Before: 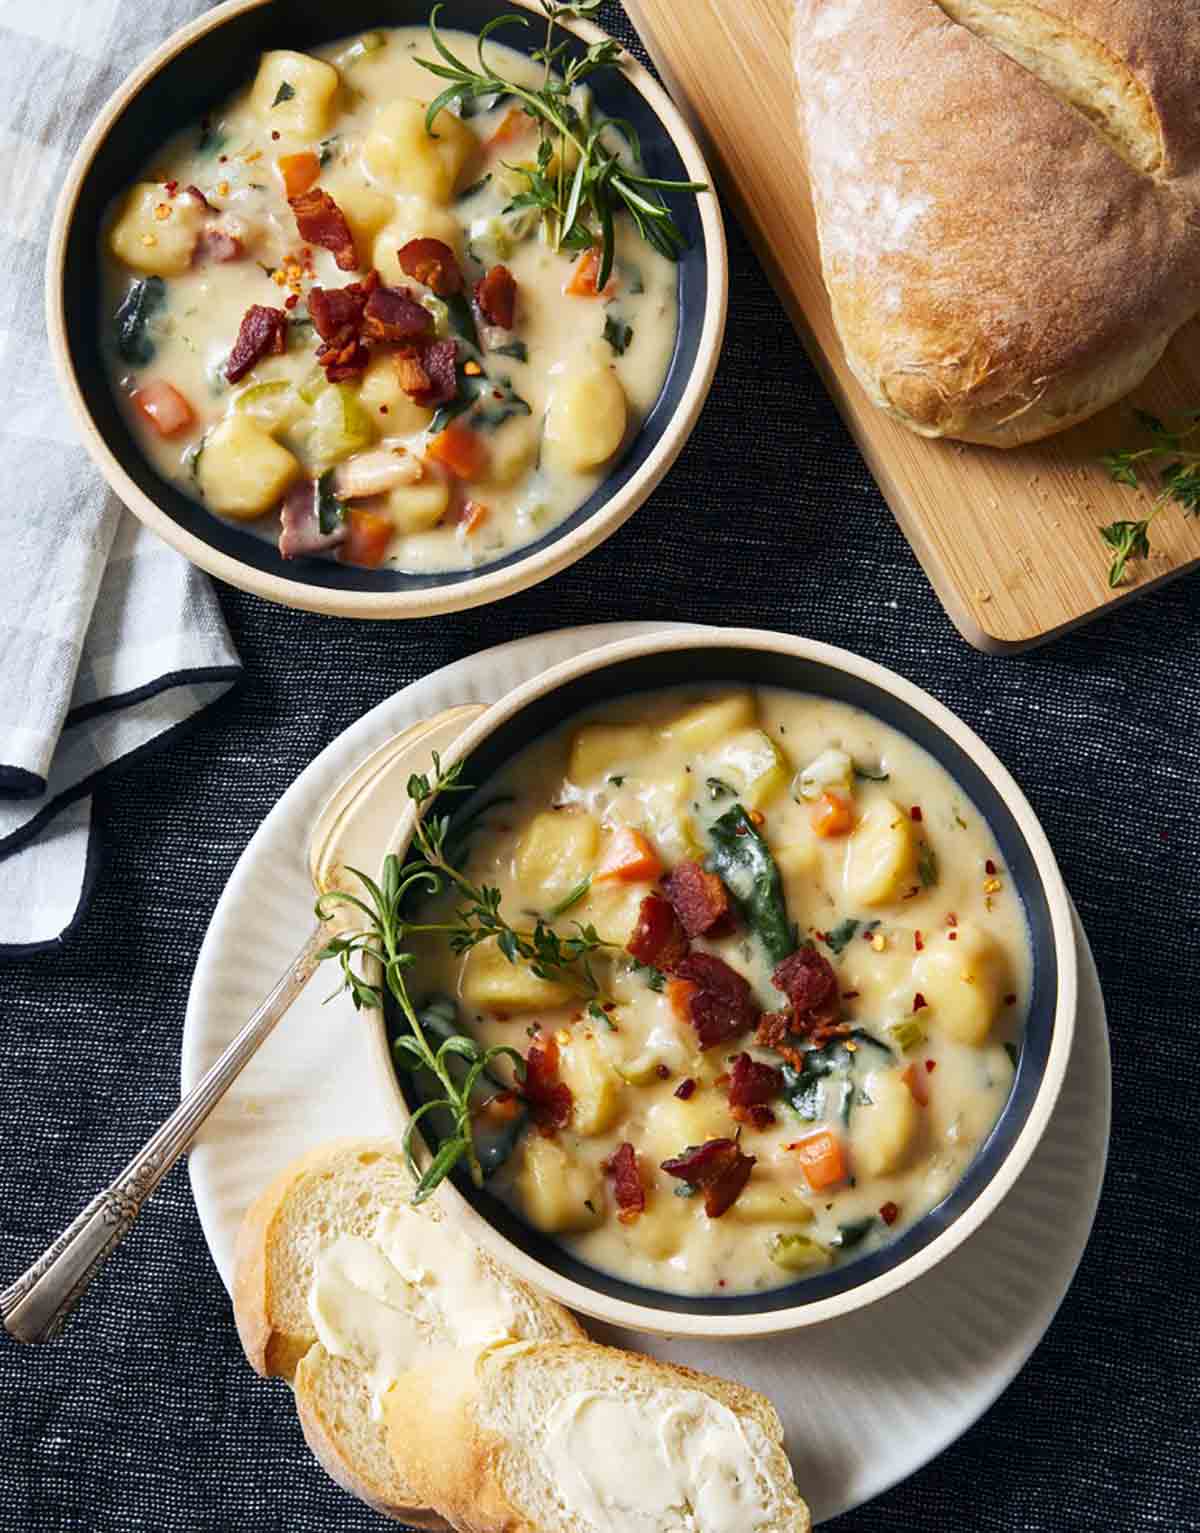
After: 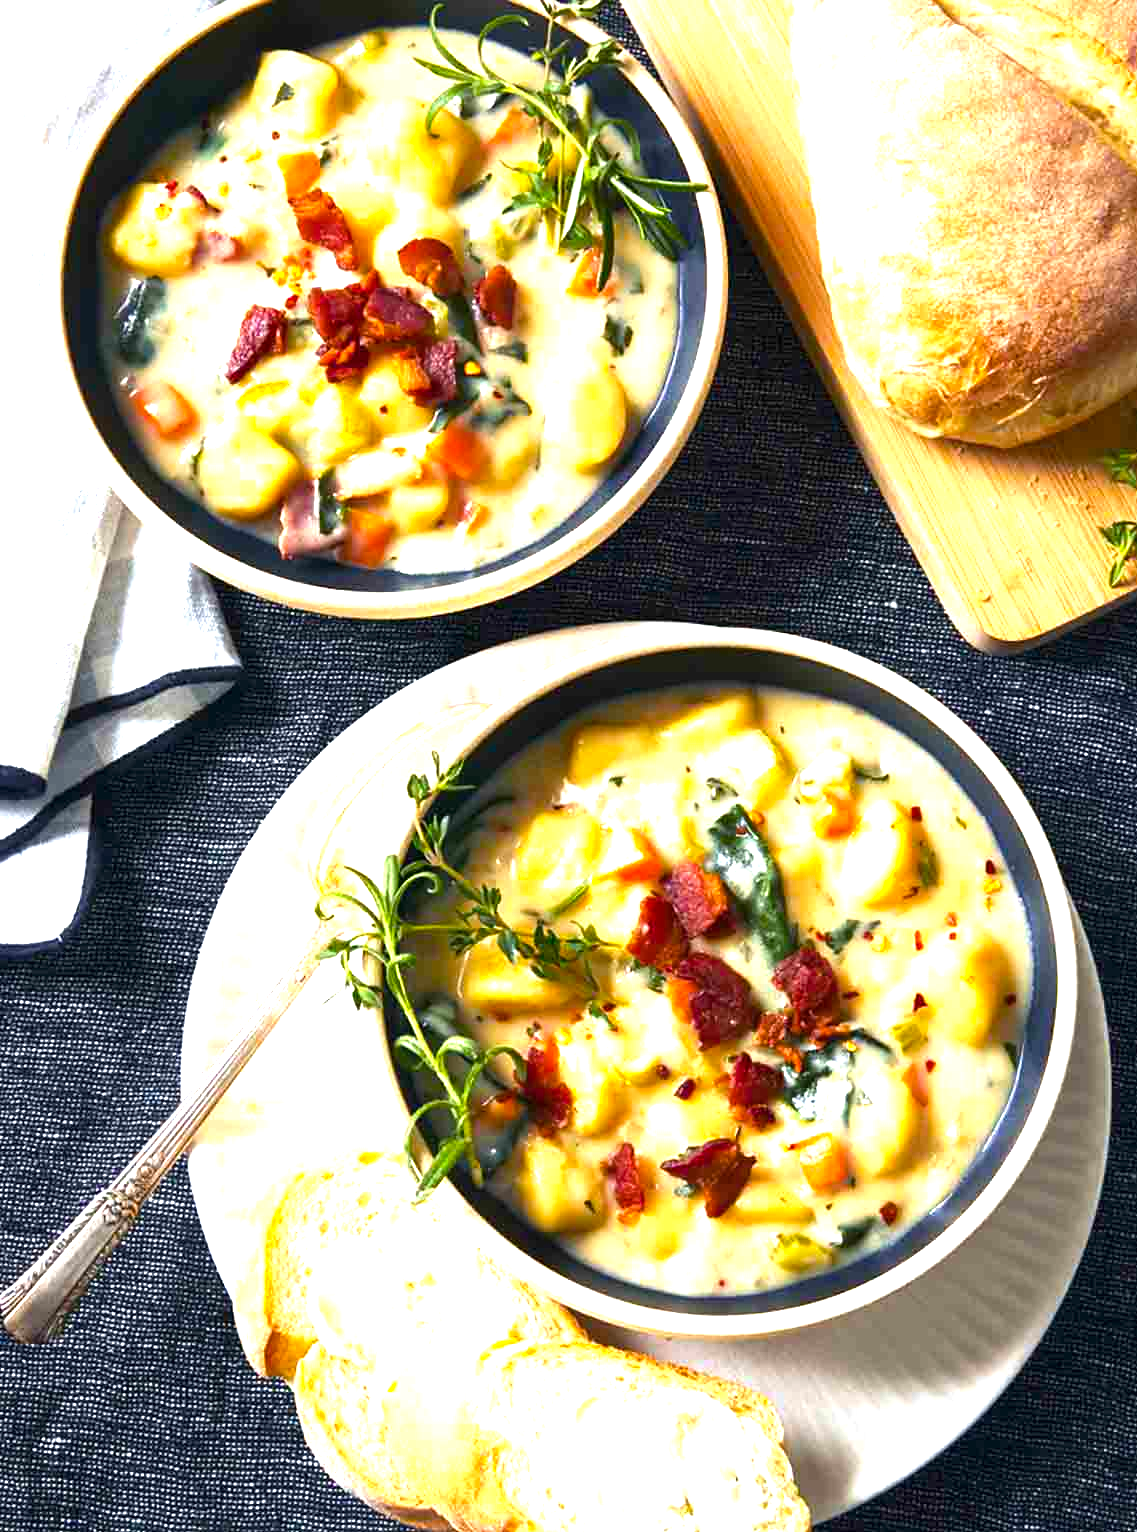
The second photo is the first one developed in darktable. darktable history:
color balance rgb: perceptual saturation grading › global saturation 19.862%, perceptual brilliance grading › global brilliance 10.662%
exposure: black level correction 0, exposure 1 EV, compensate highlight preservation false
crop and rotate: left 0%, right 5.205%
